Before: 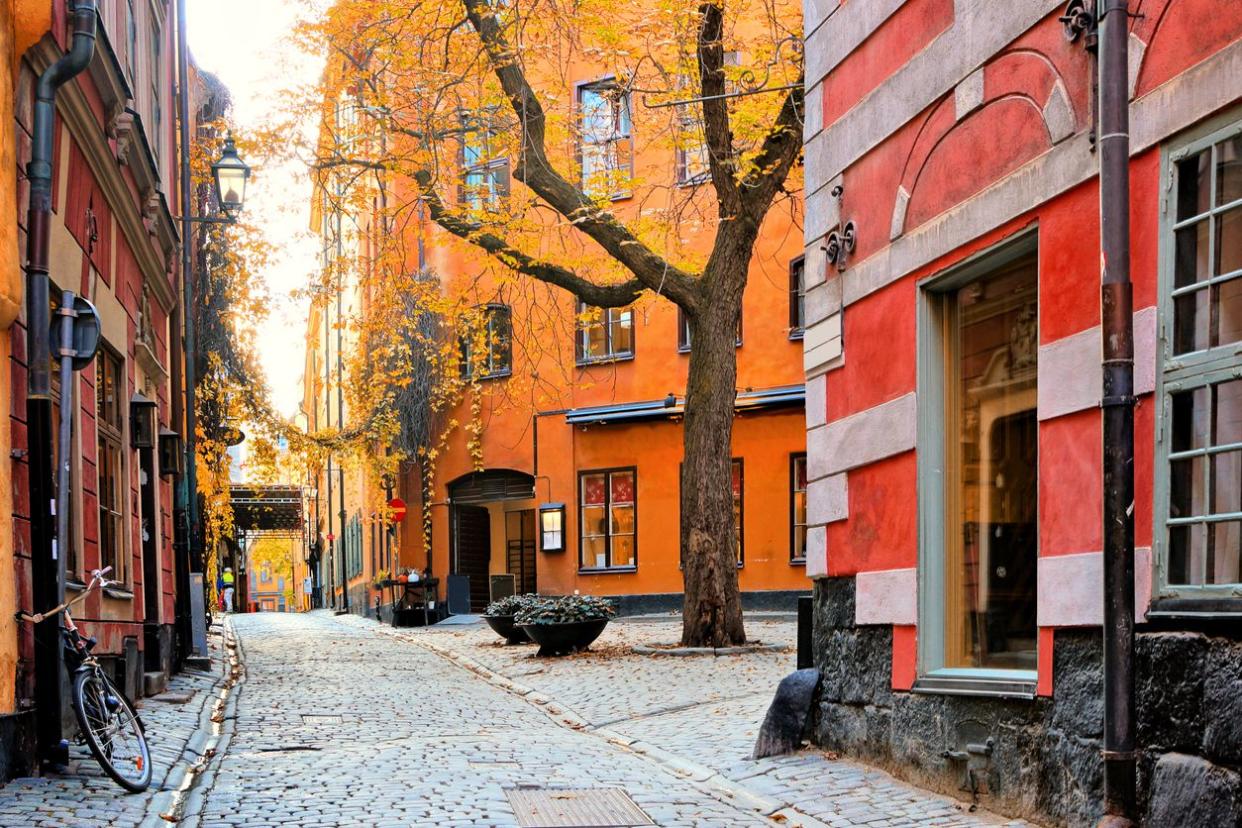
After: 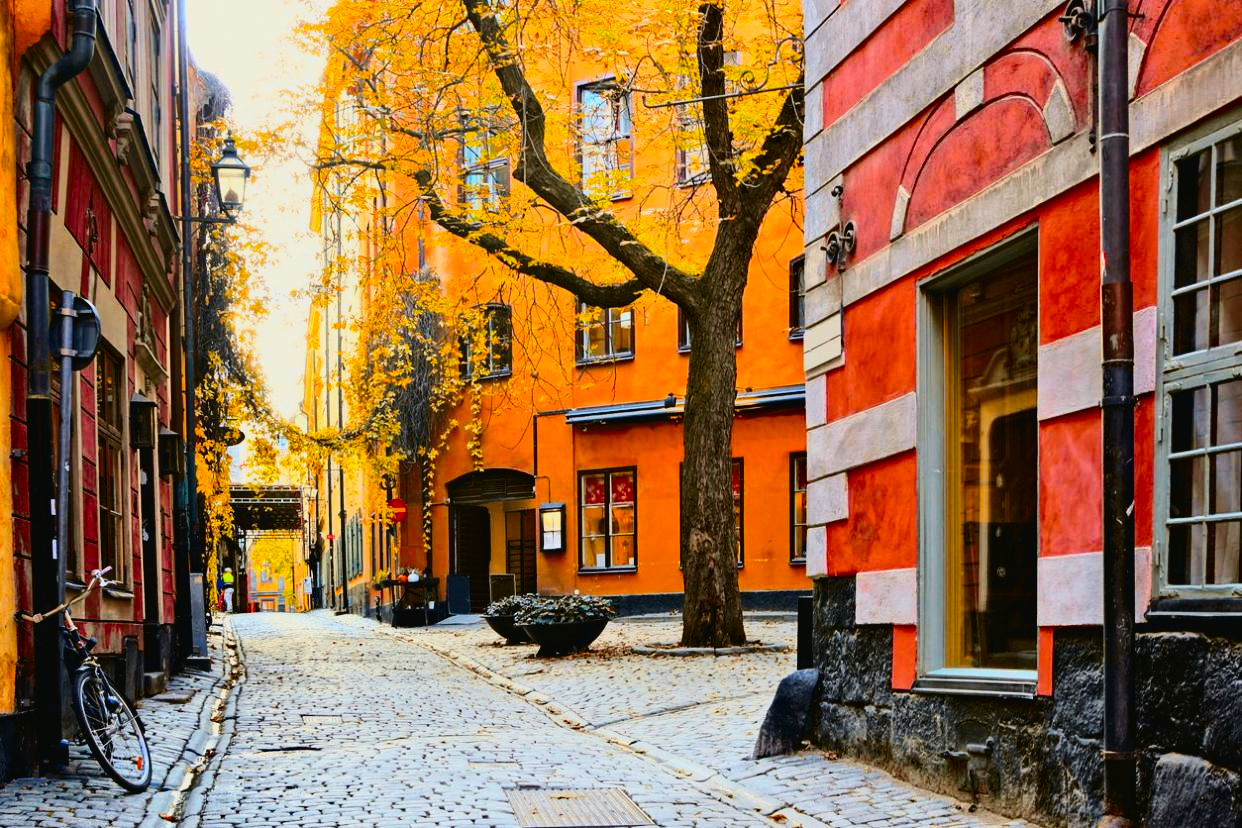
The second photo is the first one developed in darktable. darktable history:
exposure: exposure -0.492 EV, compensate highlight preservation false
haze removal: compatibility mode true, adaptive false
tone curve: curves: ch0 [(0.003, 0.023) (0.071, 0.052) (0.249, 0.201) (0.466, 0.557) (0.625, 0.761) (0.783, 0.9) (0.994, 0.968)]; ch1 [(0, 0) (0.262, 0.227) (0.417, 0.386) (0.469, 0.467) (0.502, 0.498) (0.531, 0.521) (0.576, 0.586) (0.612, 0.634) (0.634, 0.68) (0.686, 0.728) (0.994, 0.987)]; ch2 [(0, 0) (0.262, 0.188) (0.385, 0.353) (0.427, 0.424) (0.495, 0.493) (0.518, 0.544) (0.55, 0.579) (0.595, 0.621) (0.644, 0.748) (1, 1)], color space Lab, independent channels, preserve colors none
